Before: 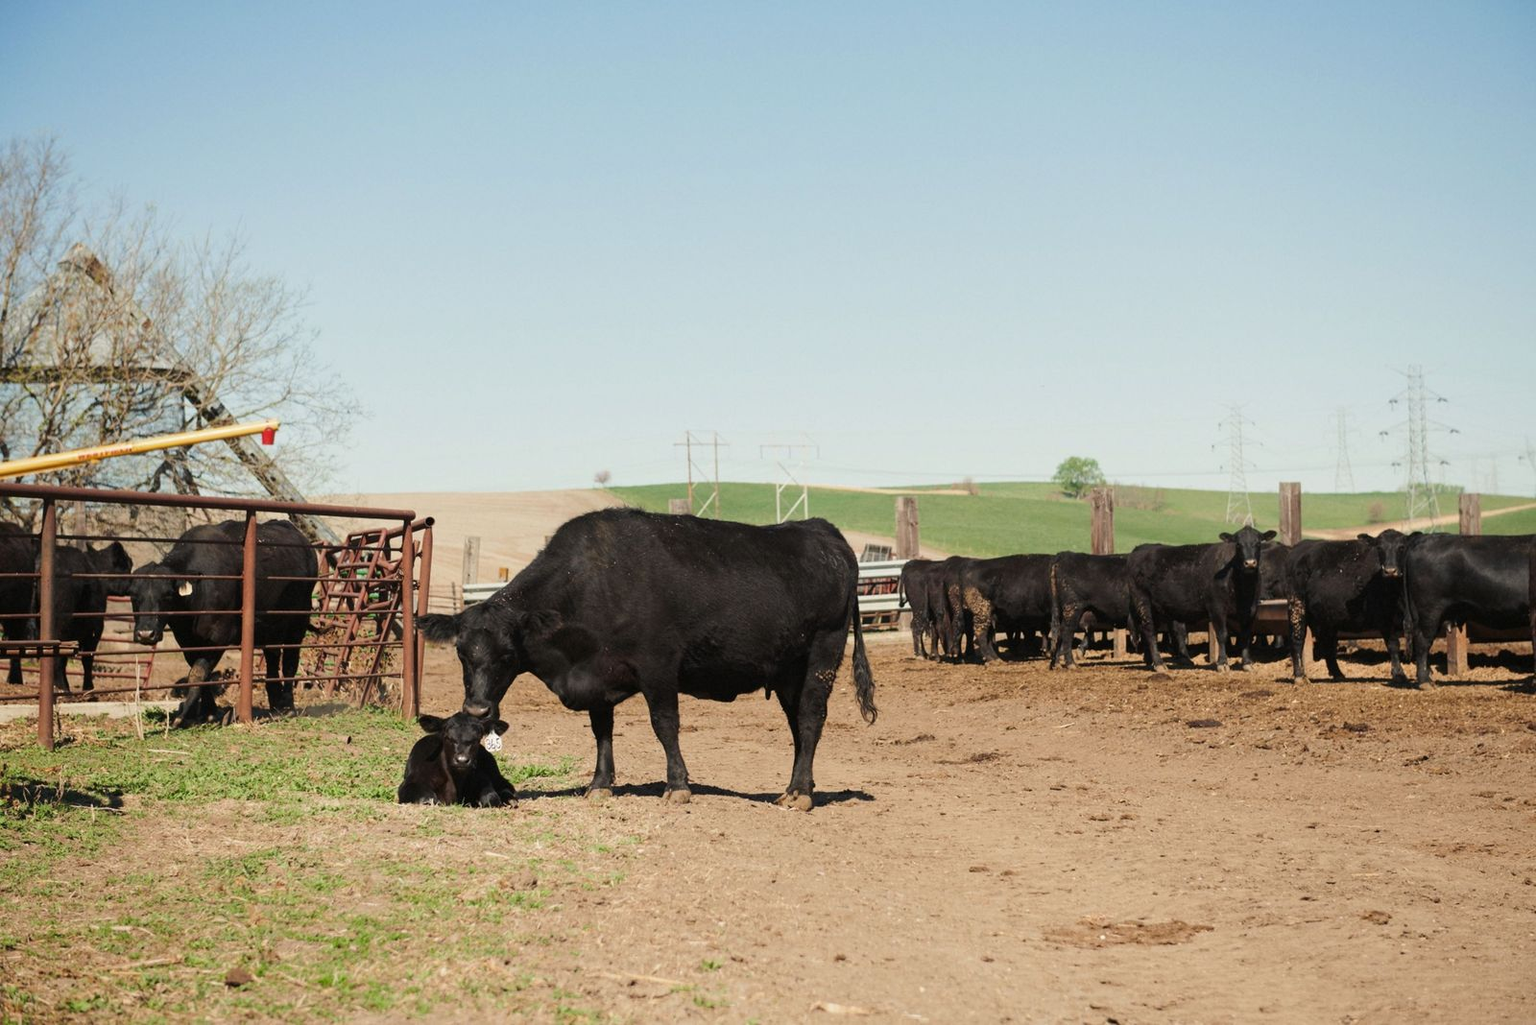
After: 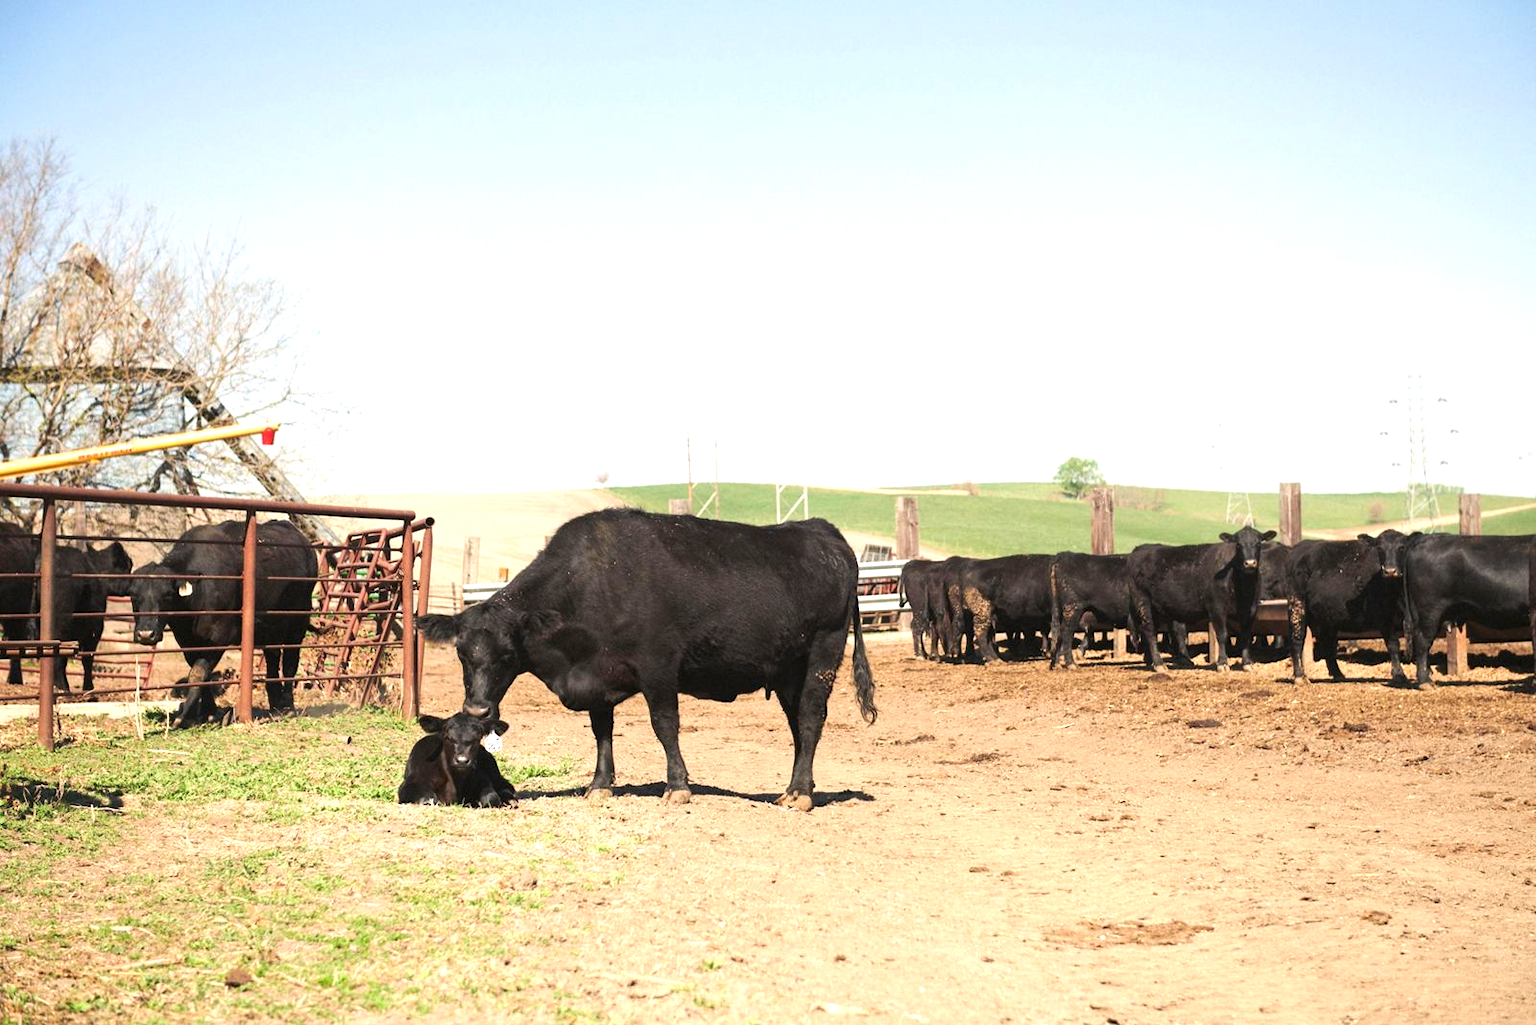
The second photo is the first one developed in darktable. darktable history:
graduated density: density 0.38 EV, hardness 21%, rotation -6.11°, saturation 32%
exposure: black level correction 0, exposure 1.015 EV, compensate exposure bias true, compensate highlight preservation false
